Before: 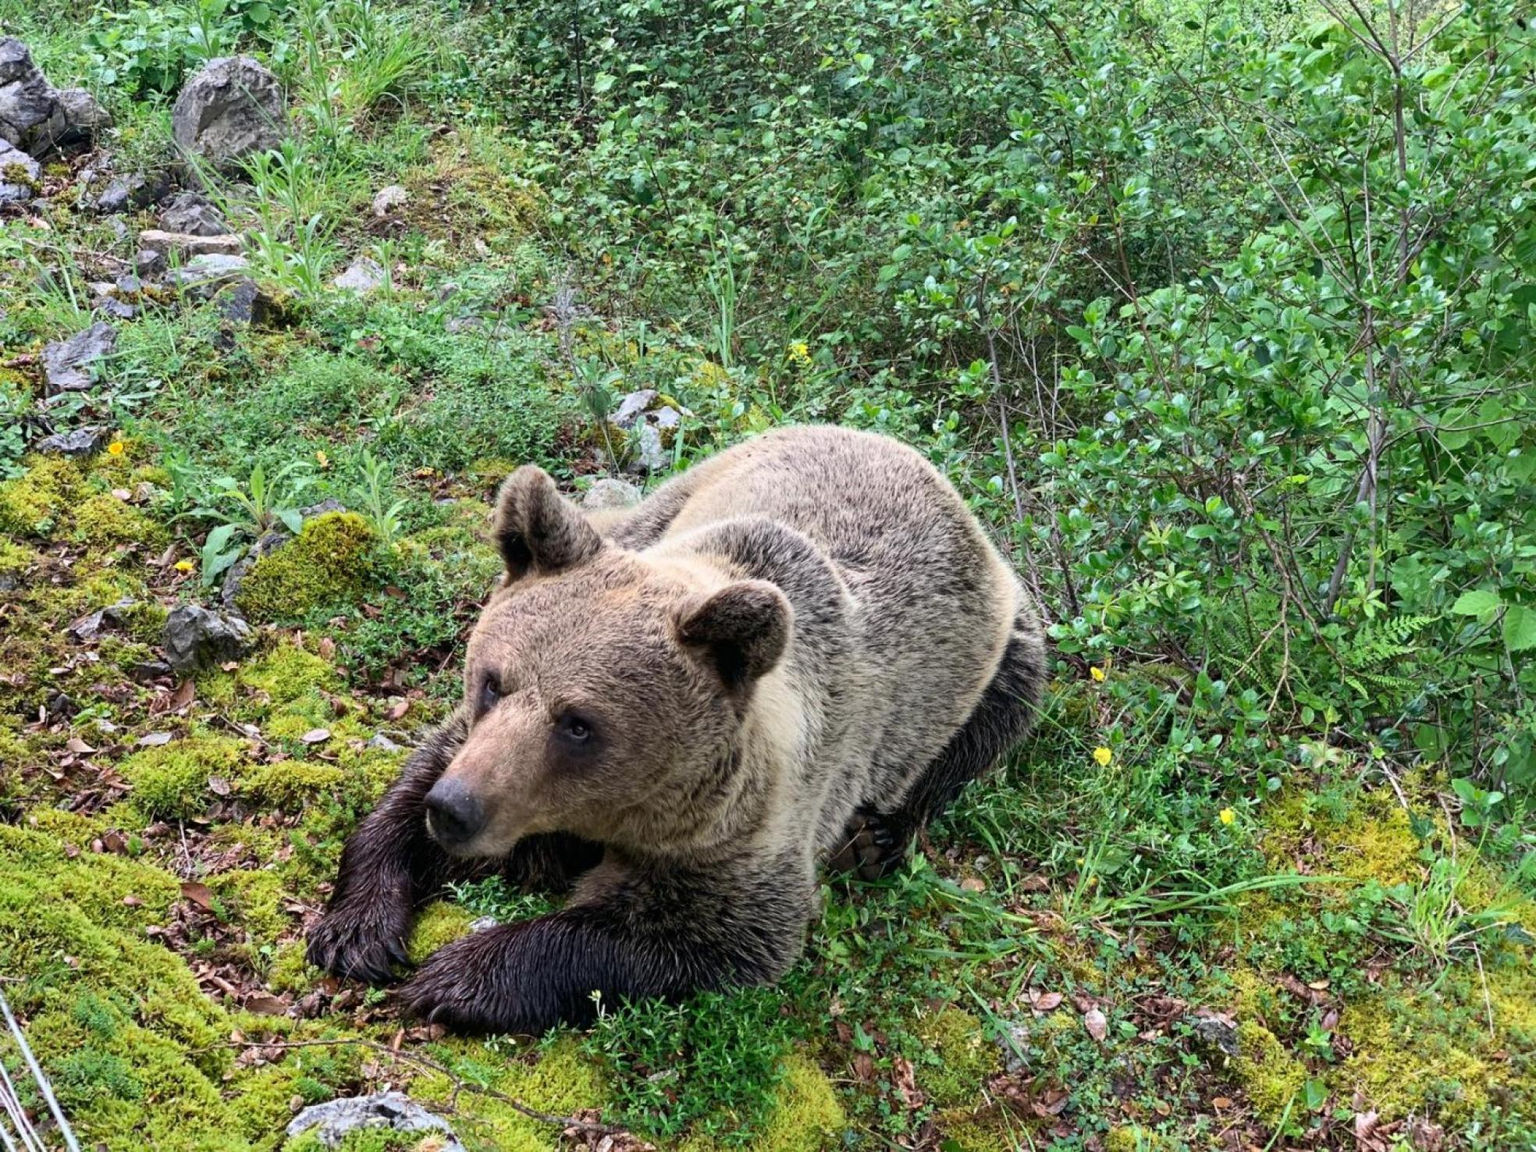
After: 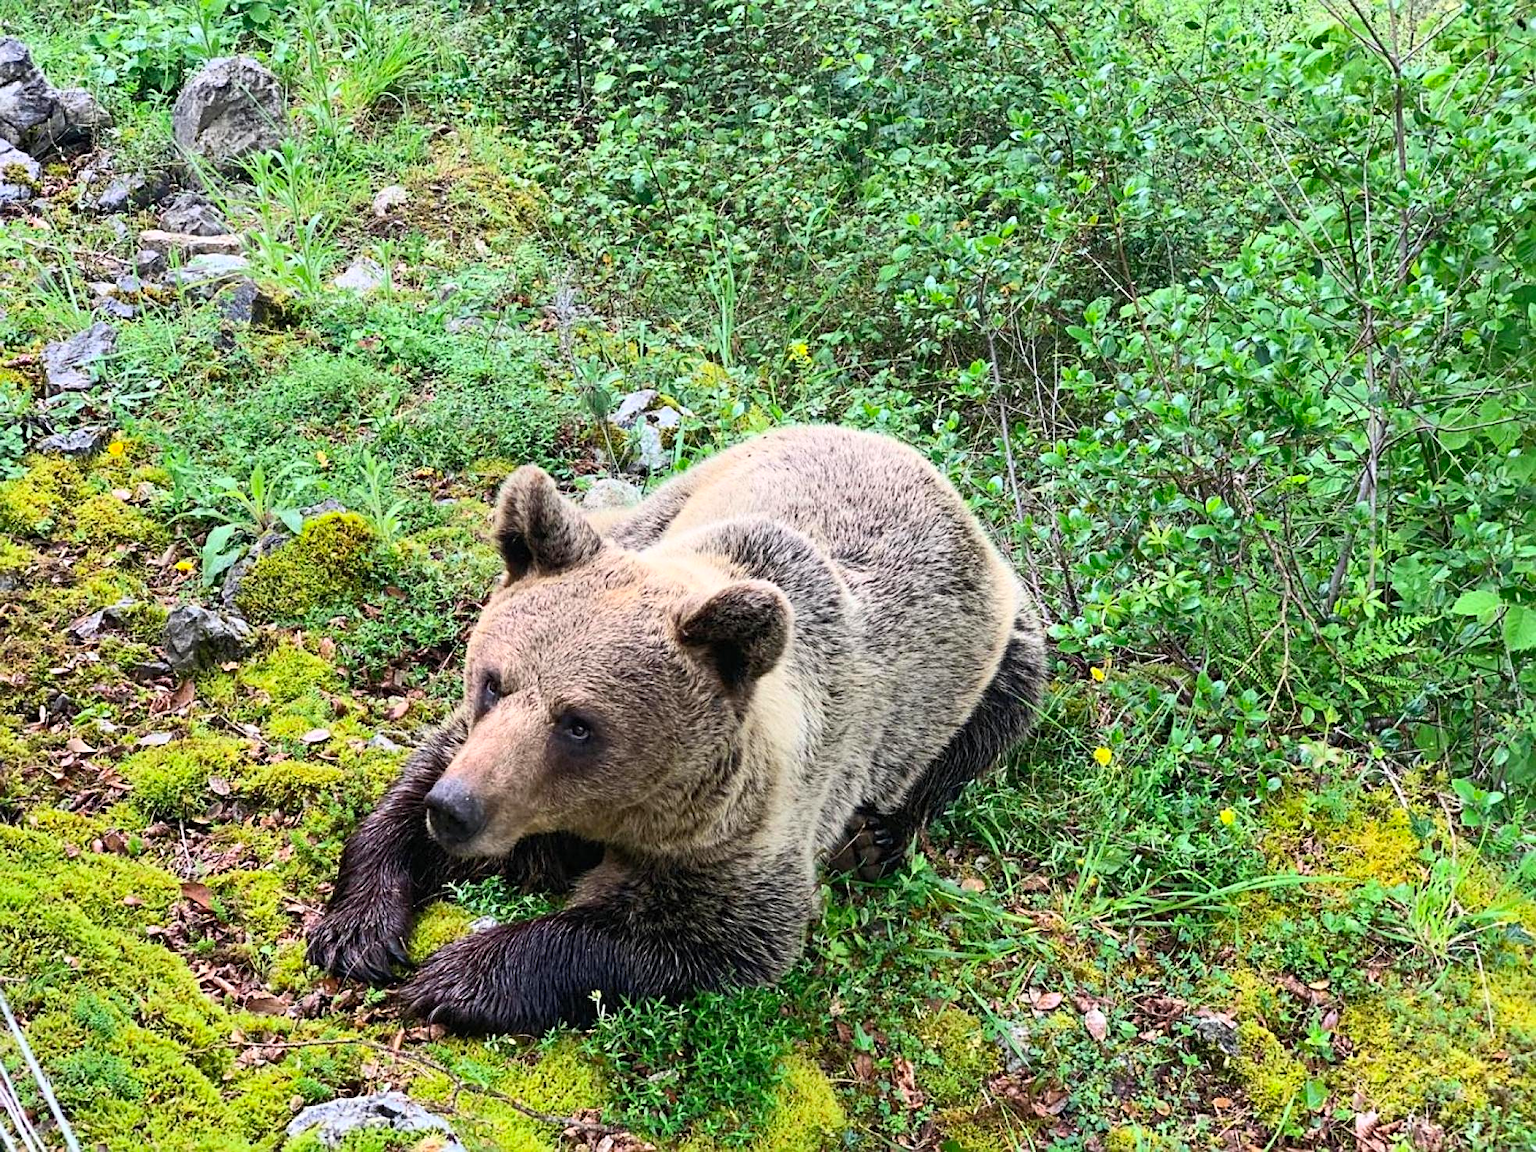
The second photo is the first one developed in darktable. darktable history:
contrast brightness saturation: contrast 0.2, brightness 0.16, saturation 0.22
sharpen: on, module defaults
vibrance: on, module defaults
